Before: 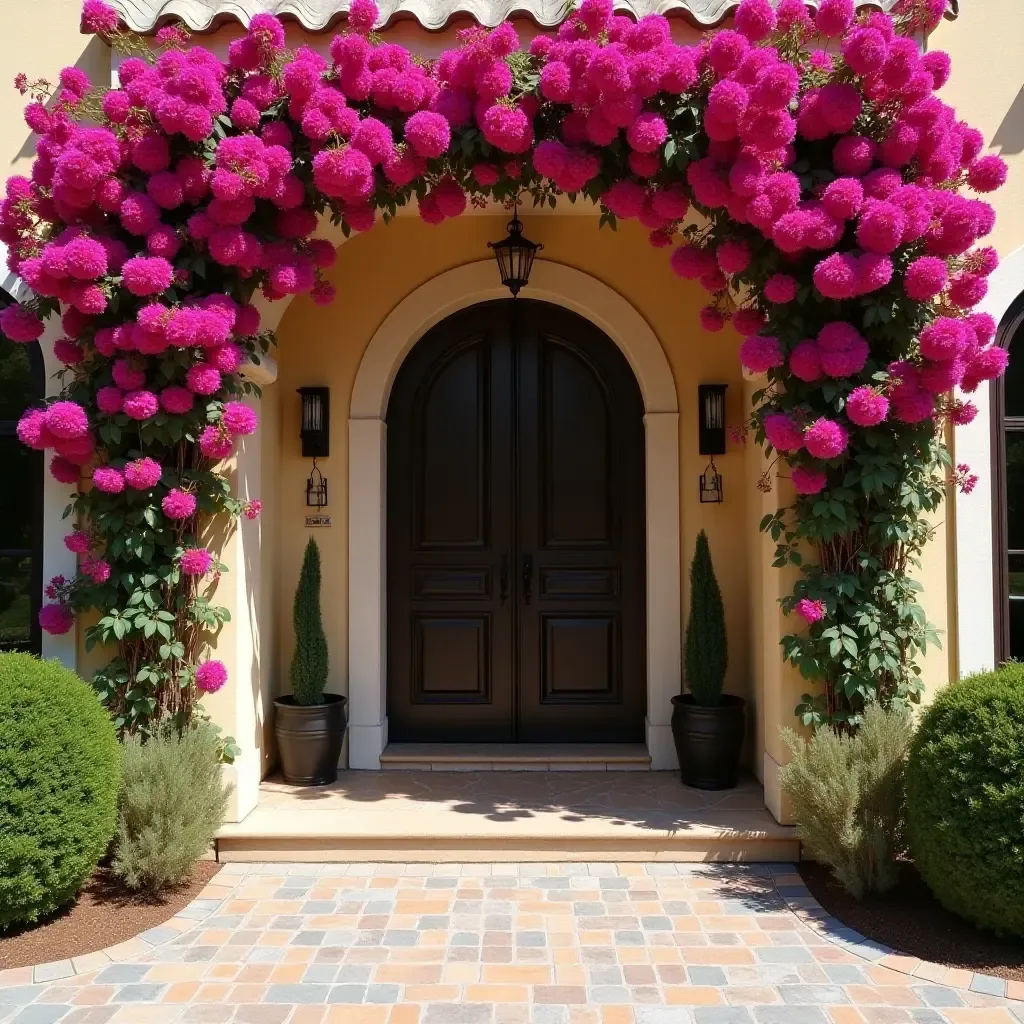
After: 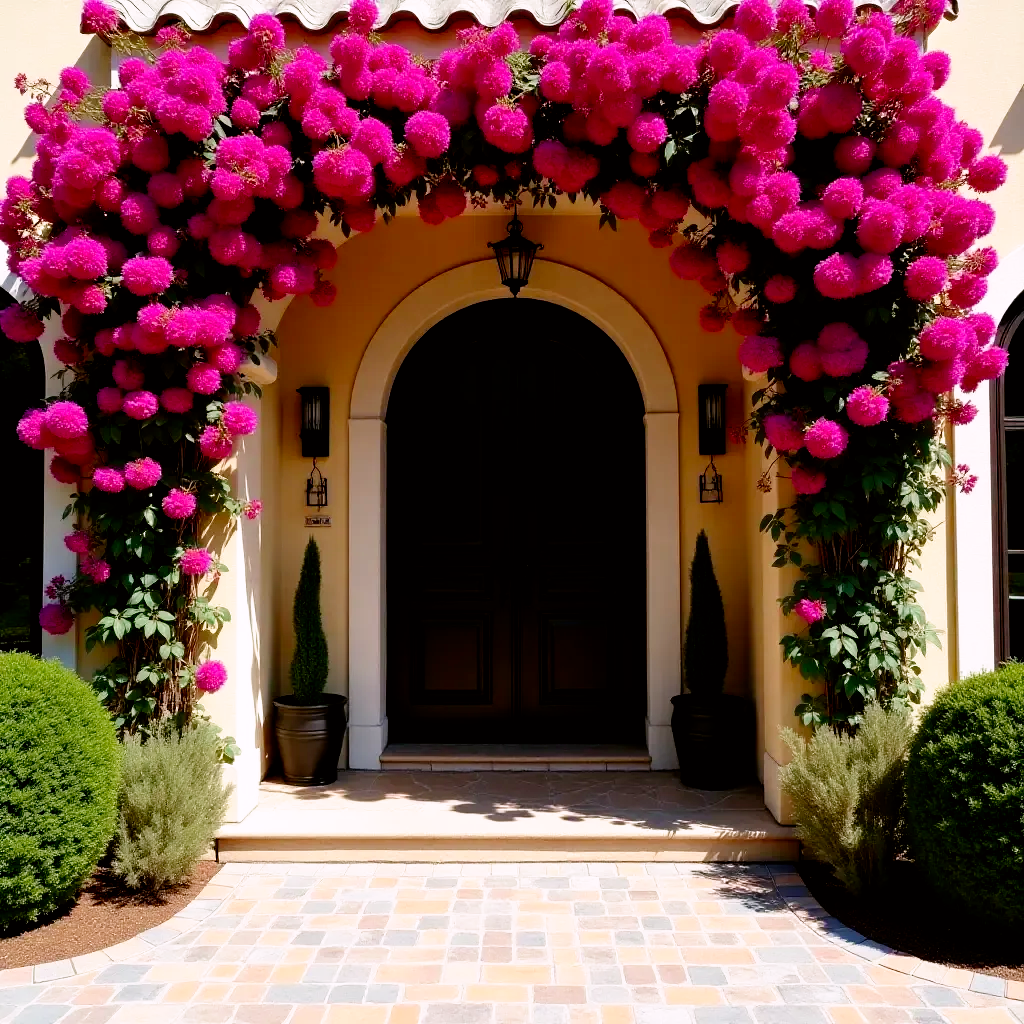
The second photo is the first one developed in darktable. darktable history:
exposure: exposure 0.131 EV, compensate highlight preservation false
filmic rgb: black relative exposure -6.3 EV, white relative exposure 2.8 EV, threshold 3 EV, target black luminance 0%, hardness 4.6, latitude 67.35%, contrast 1.292, shadows ↔ highlights balance -3.5%, preserve chrominance no, color science v4 (2020), contrast in shadows soft, enable highlight reconstruction true
color correction: highlights a* 3.12, highlights b* -1.55, shadows a* -0.101, shadows b* 2.52, saturation 0.98
